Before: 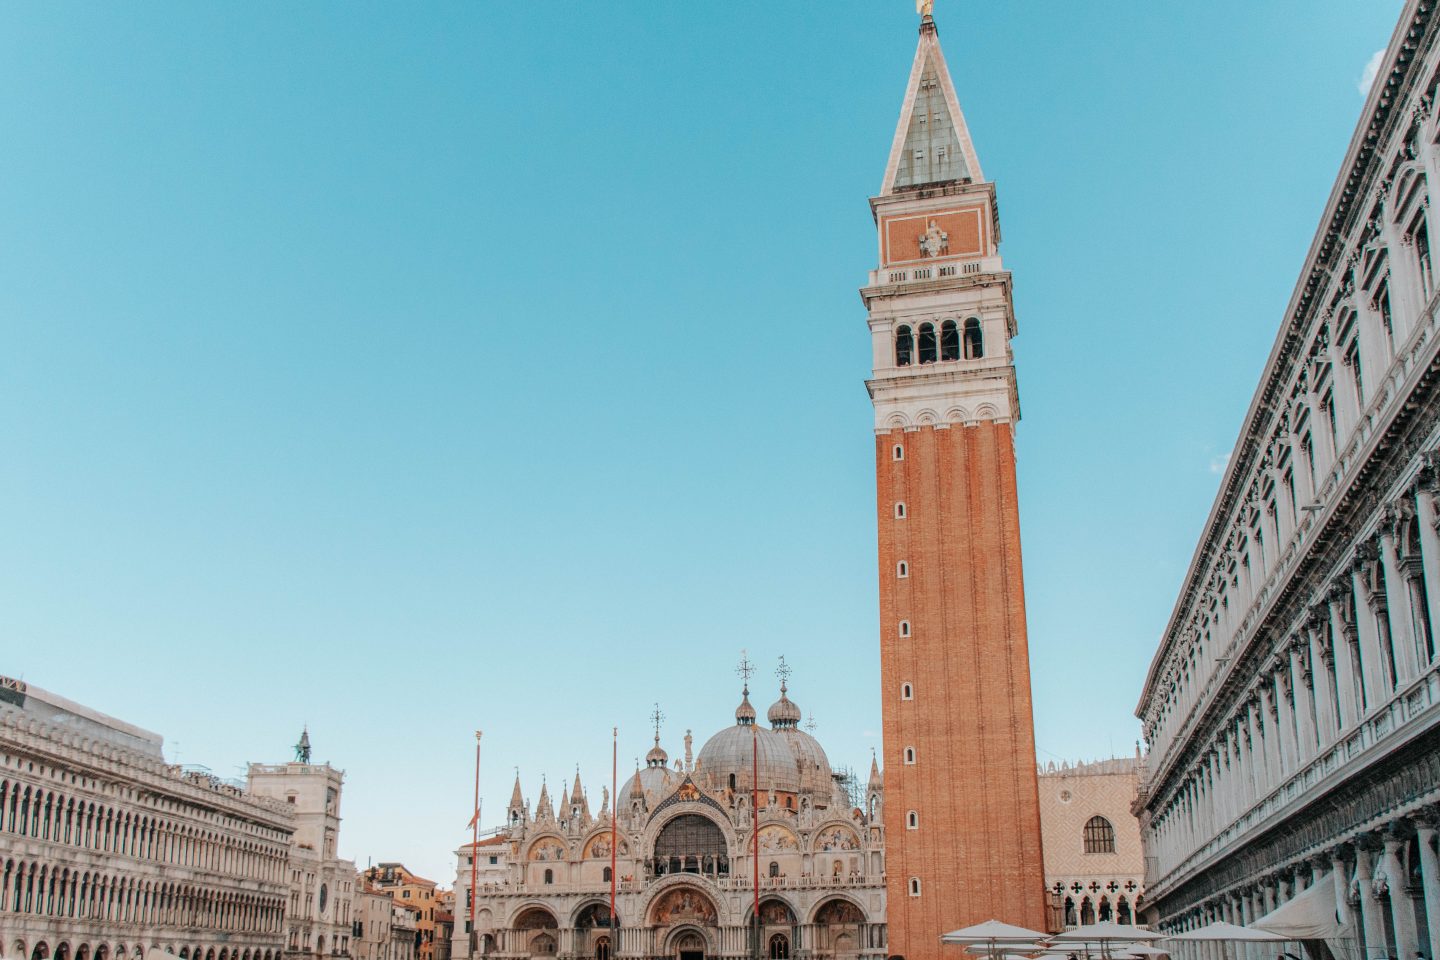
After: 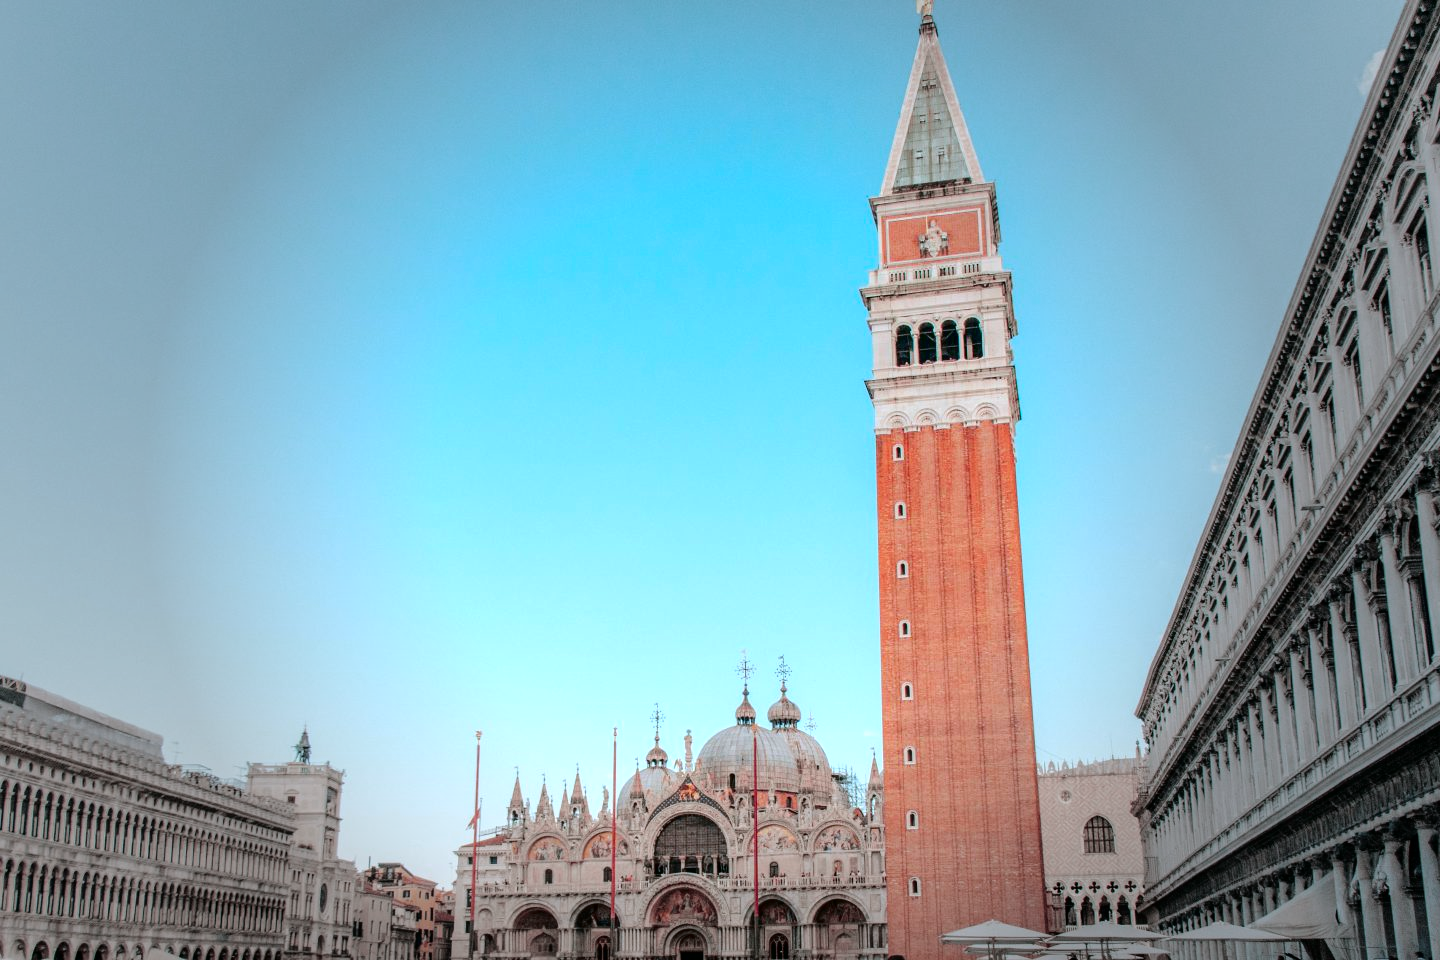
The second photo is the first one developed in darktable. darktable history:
white balance: red 0.967, blue 1.049
tone curve: curves: ch0 [(0, 0) (0.068, 0.012) (0.183, 0.089) (0.341, 0.283) (0.547, 0.532) (0.828, 0.815) (1, 0.983)]; ch1 [(0, 0) (0.23, 0.166) (0.34, 0.308) (0.371, 0.337) (0.429, 0.411) (0.477, 0.462) (0.499, 0.498) (0.529, 0.537) (0.559, 0.582) (0.743, 0.798) (1, 1)]; ch2 [(0, 0) (0.431, 0.414) (0.498, 0.503) (0.524, 0.528) (0.568, 0.546) (0.6, 0.597) (0.634, 0.645) (0.728, 0.742) (1, 1)], color space Lab, independent channels, preserve colors none
vignetting: fall-off start 40%, fall-off radius 40%
exposure: black level correction -0.002, exposure 0.54 EV, compensate highlight preservation false
